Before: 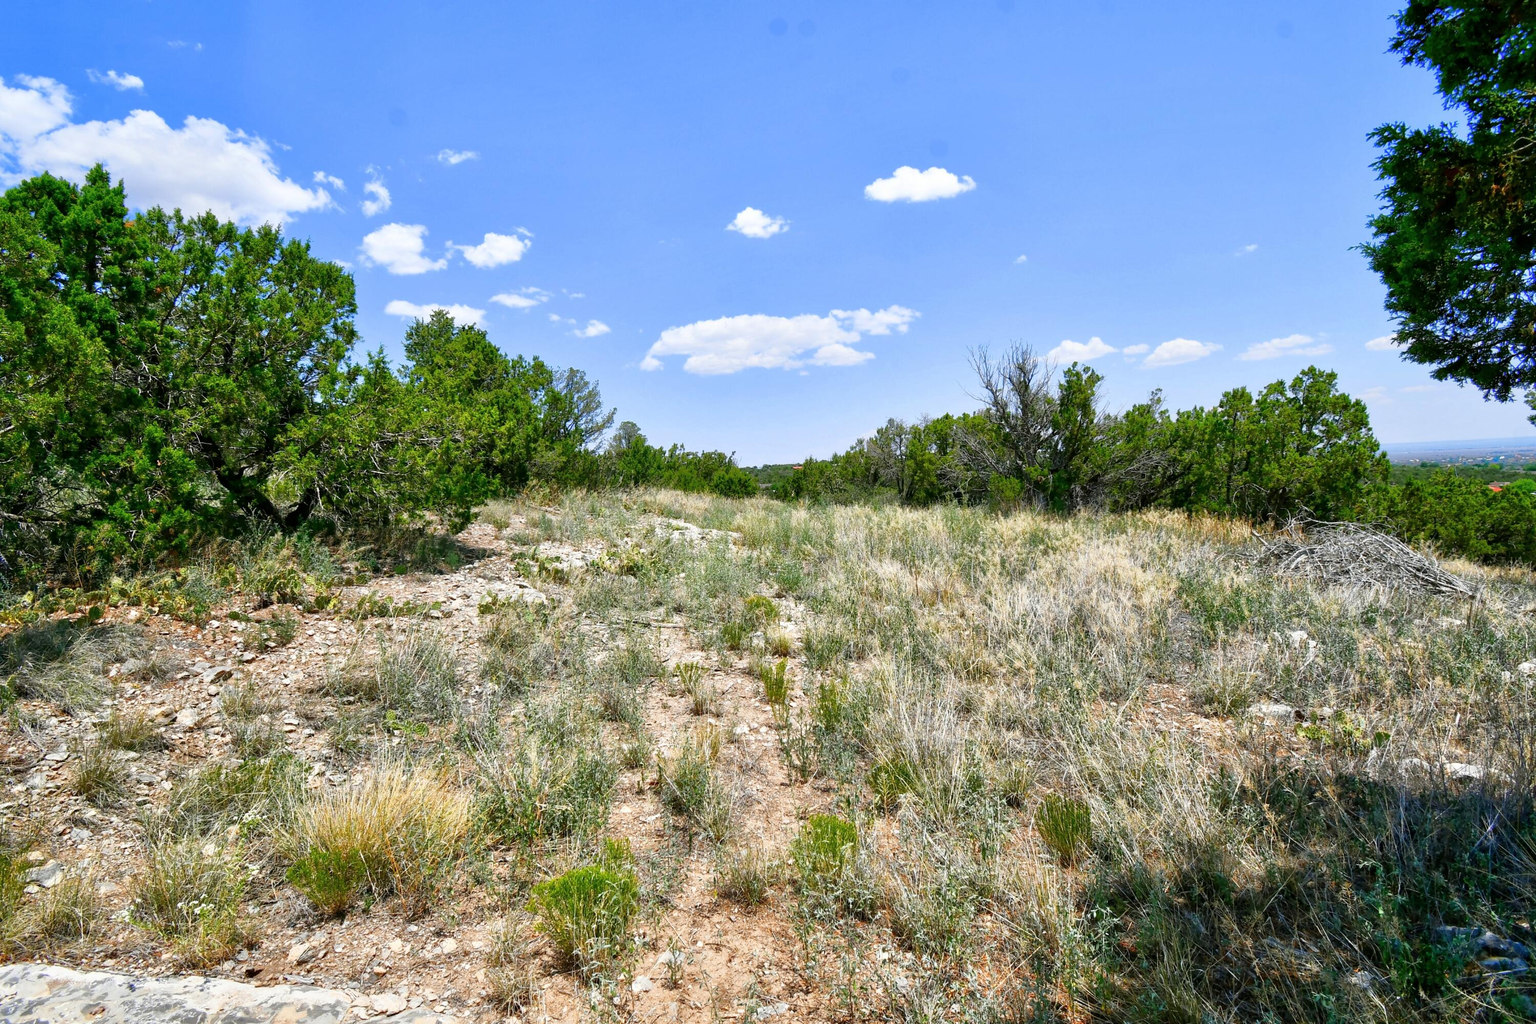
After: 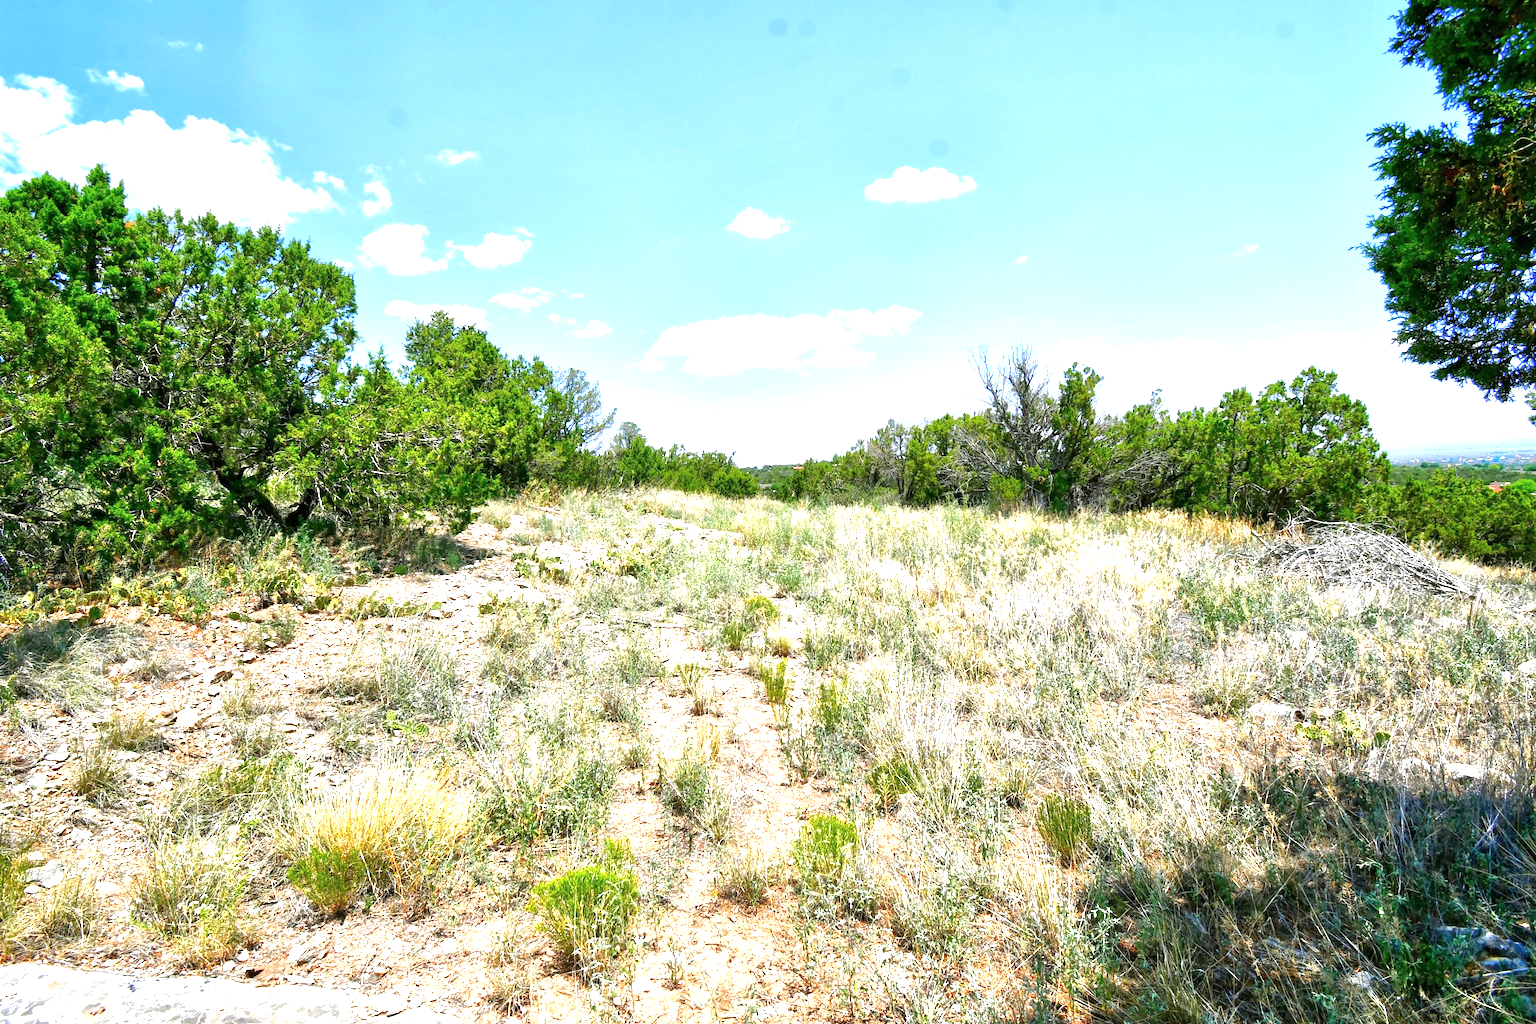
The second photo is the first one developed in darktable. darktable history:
exposure: exposure 1.229 EV, compensate highlight preservation false
